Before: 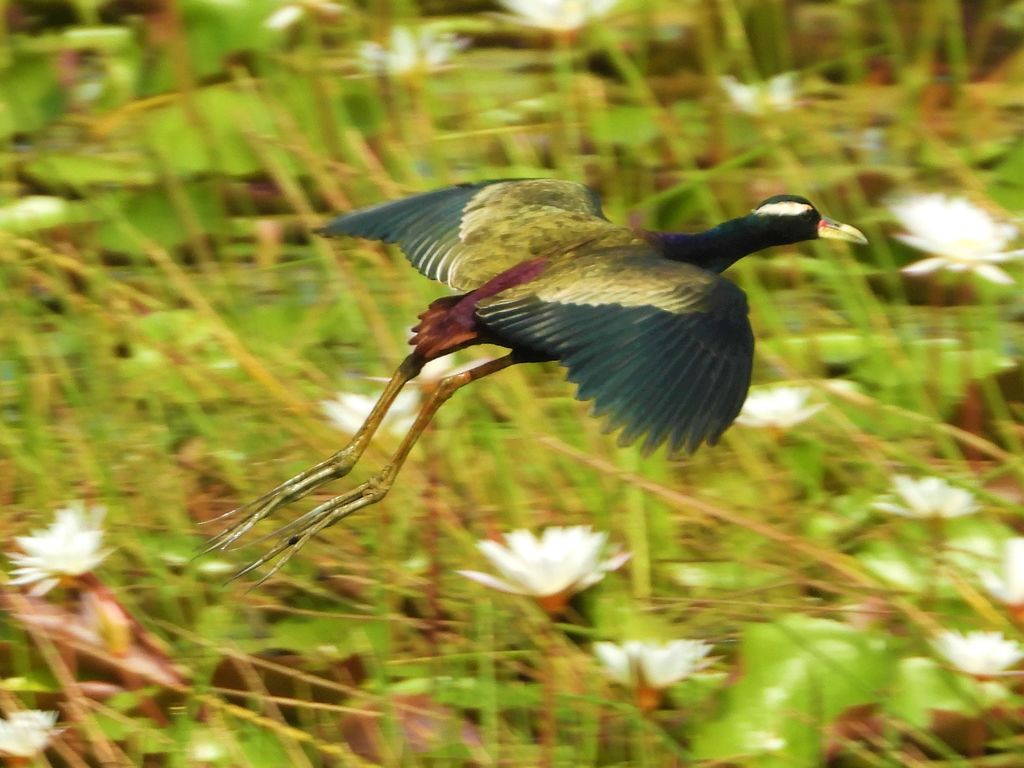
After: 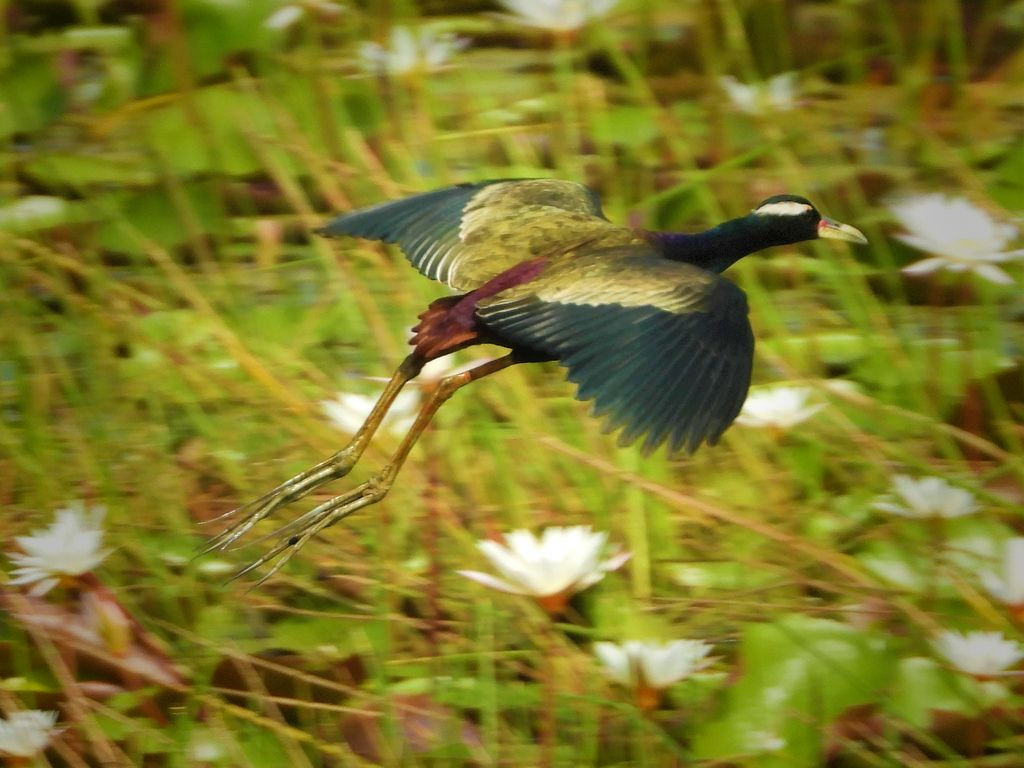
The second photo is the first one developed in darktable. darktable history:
vignetting: fall-off start 34.35%, fall-off radius 64.51%, saturation 0.047, width/height ratio 0.954, dithering 8-bit output
